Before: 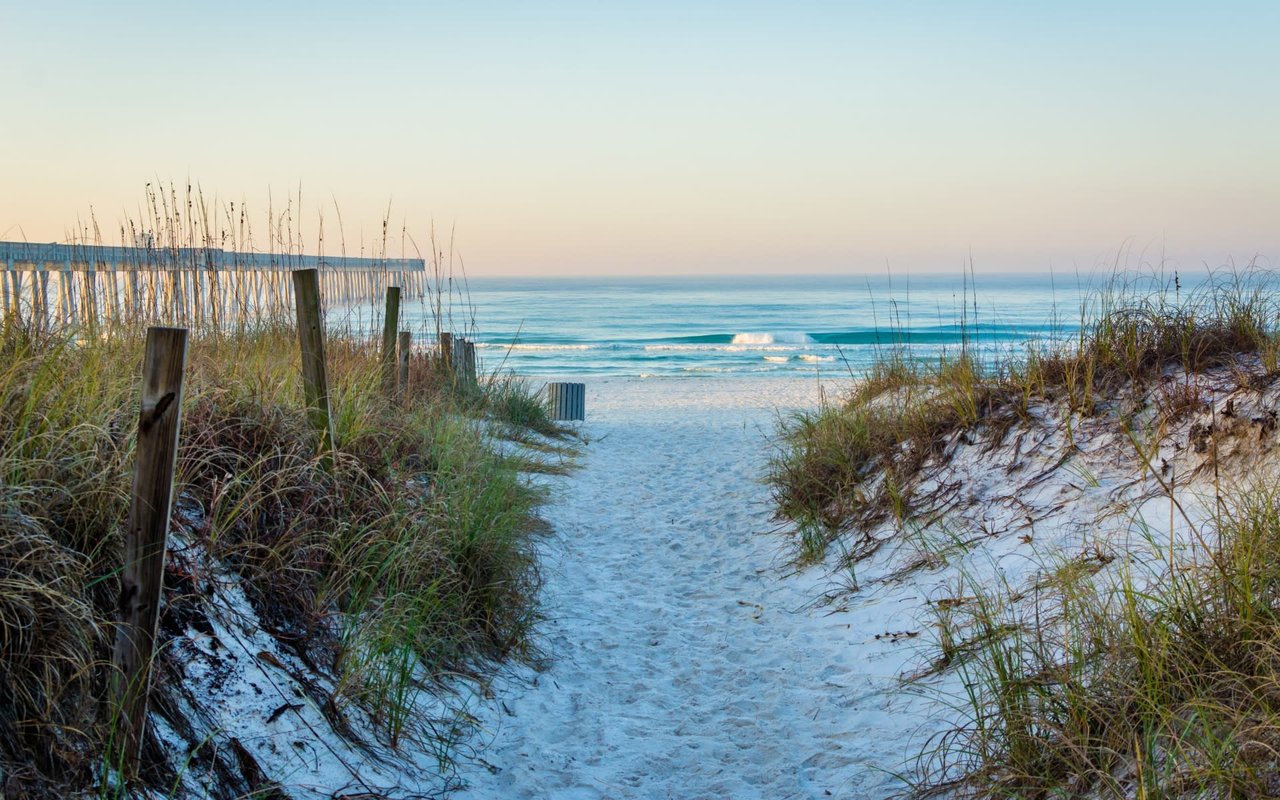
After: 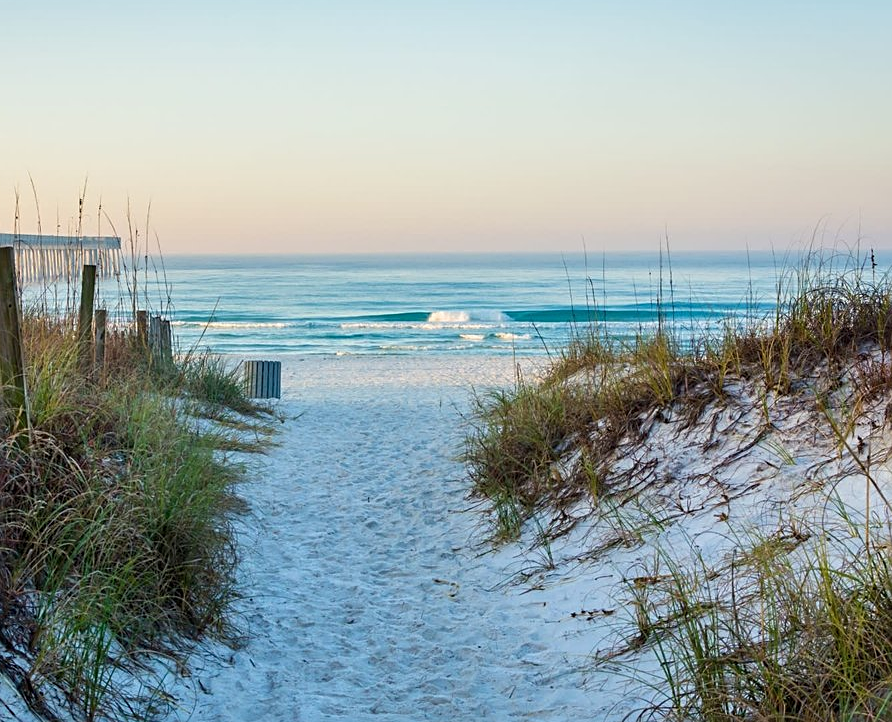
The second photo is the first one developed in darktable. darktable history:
crop and rotate: left 23.761%, top 2.962%, right 6.488%, bottom 6.753%
sharpen: on, module defaults
